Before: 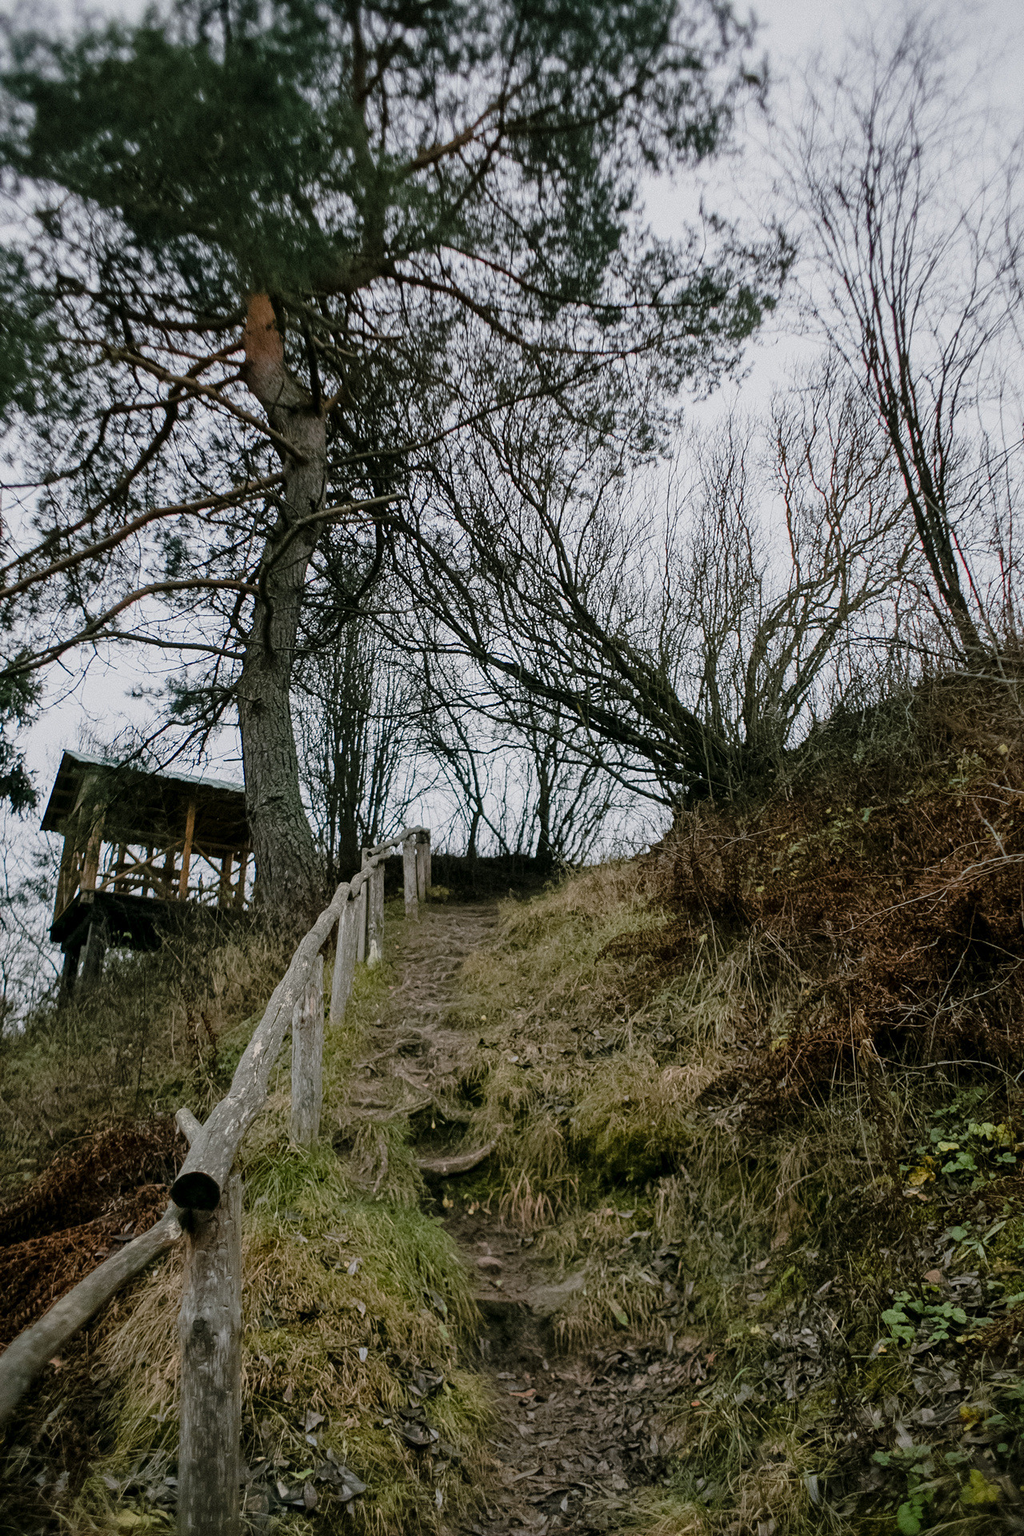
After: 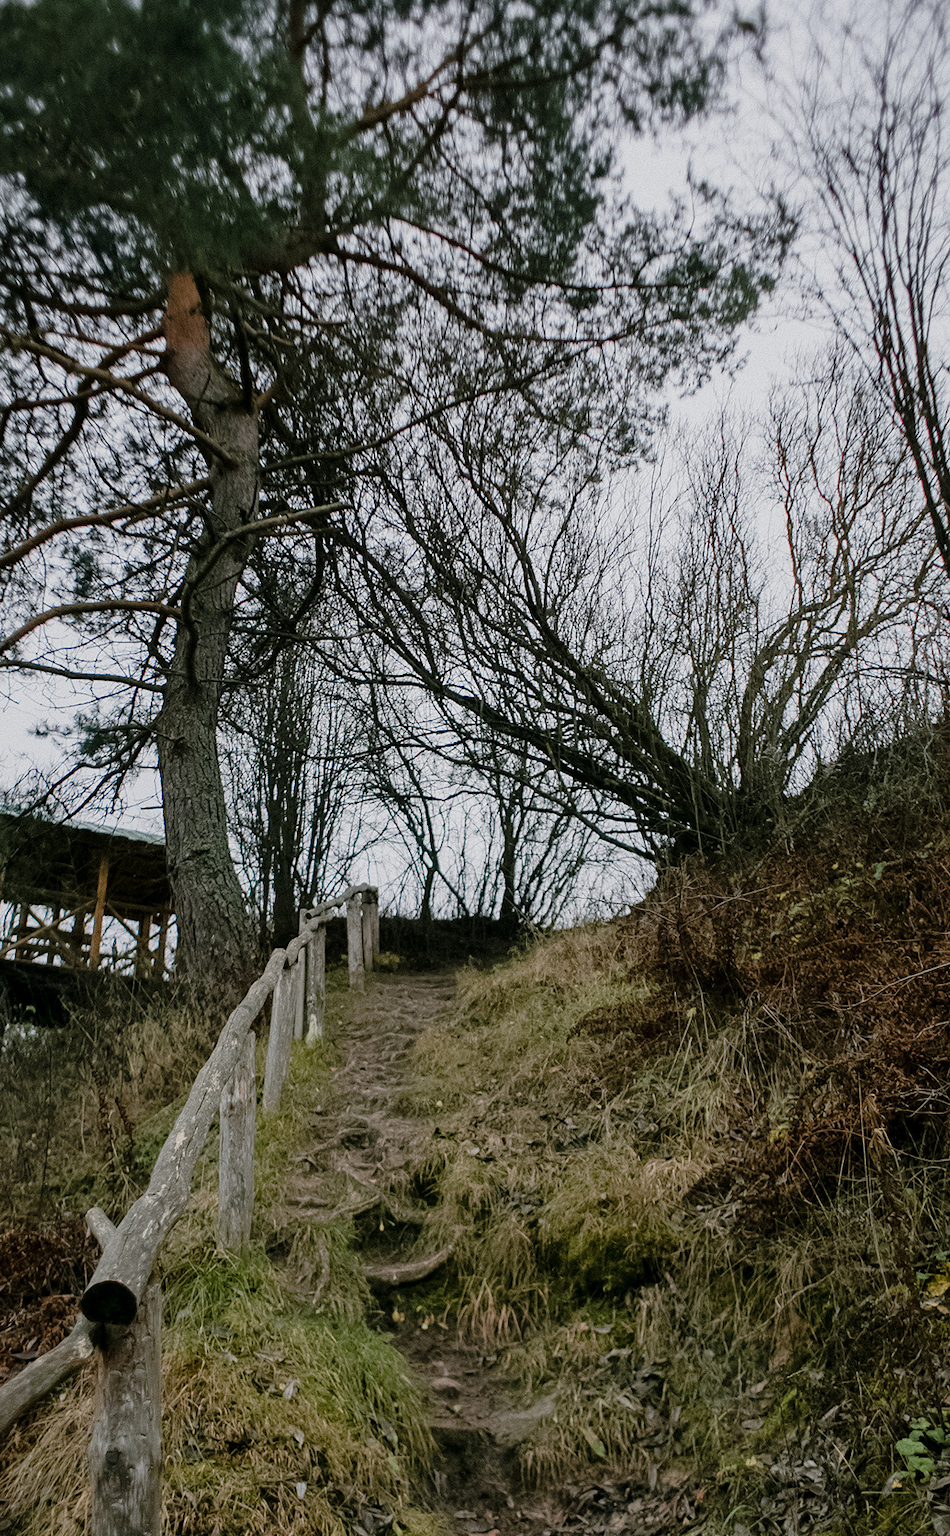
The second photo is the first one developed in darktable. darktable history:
crop: left 9.906%, top 3.664%, right 9.195%, bottom 9.198%
